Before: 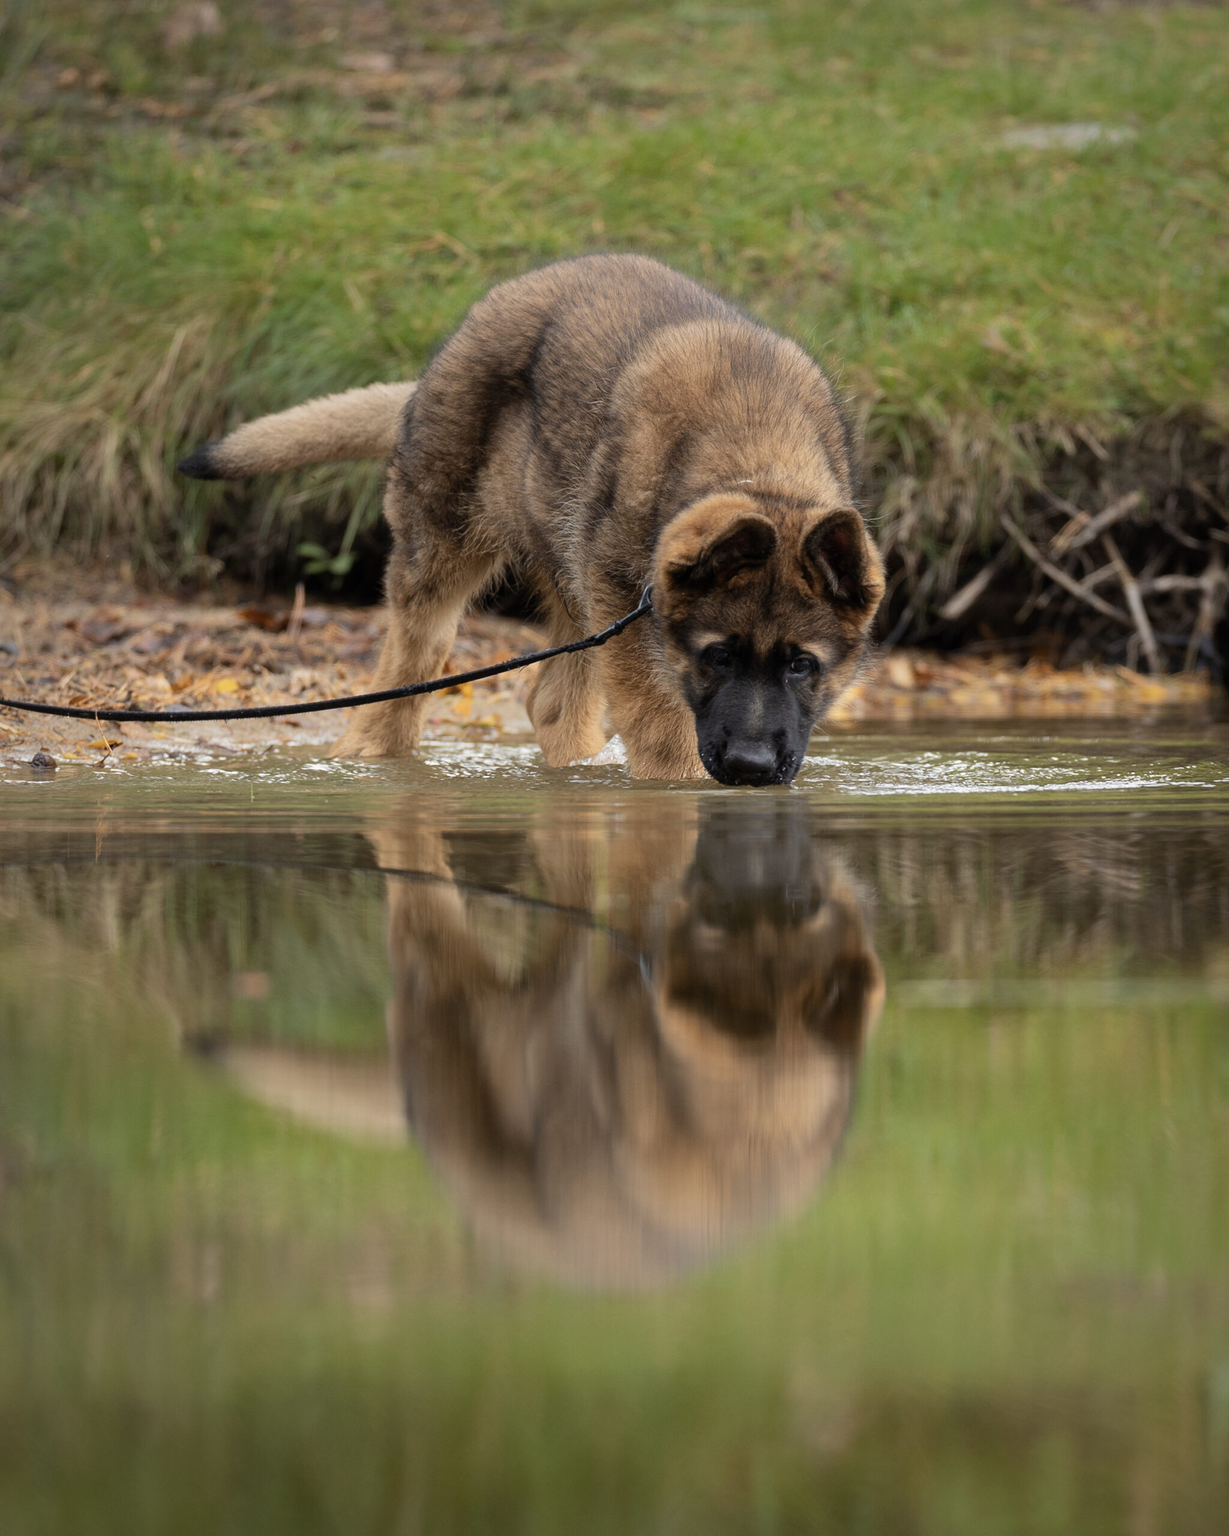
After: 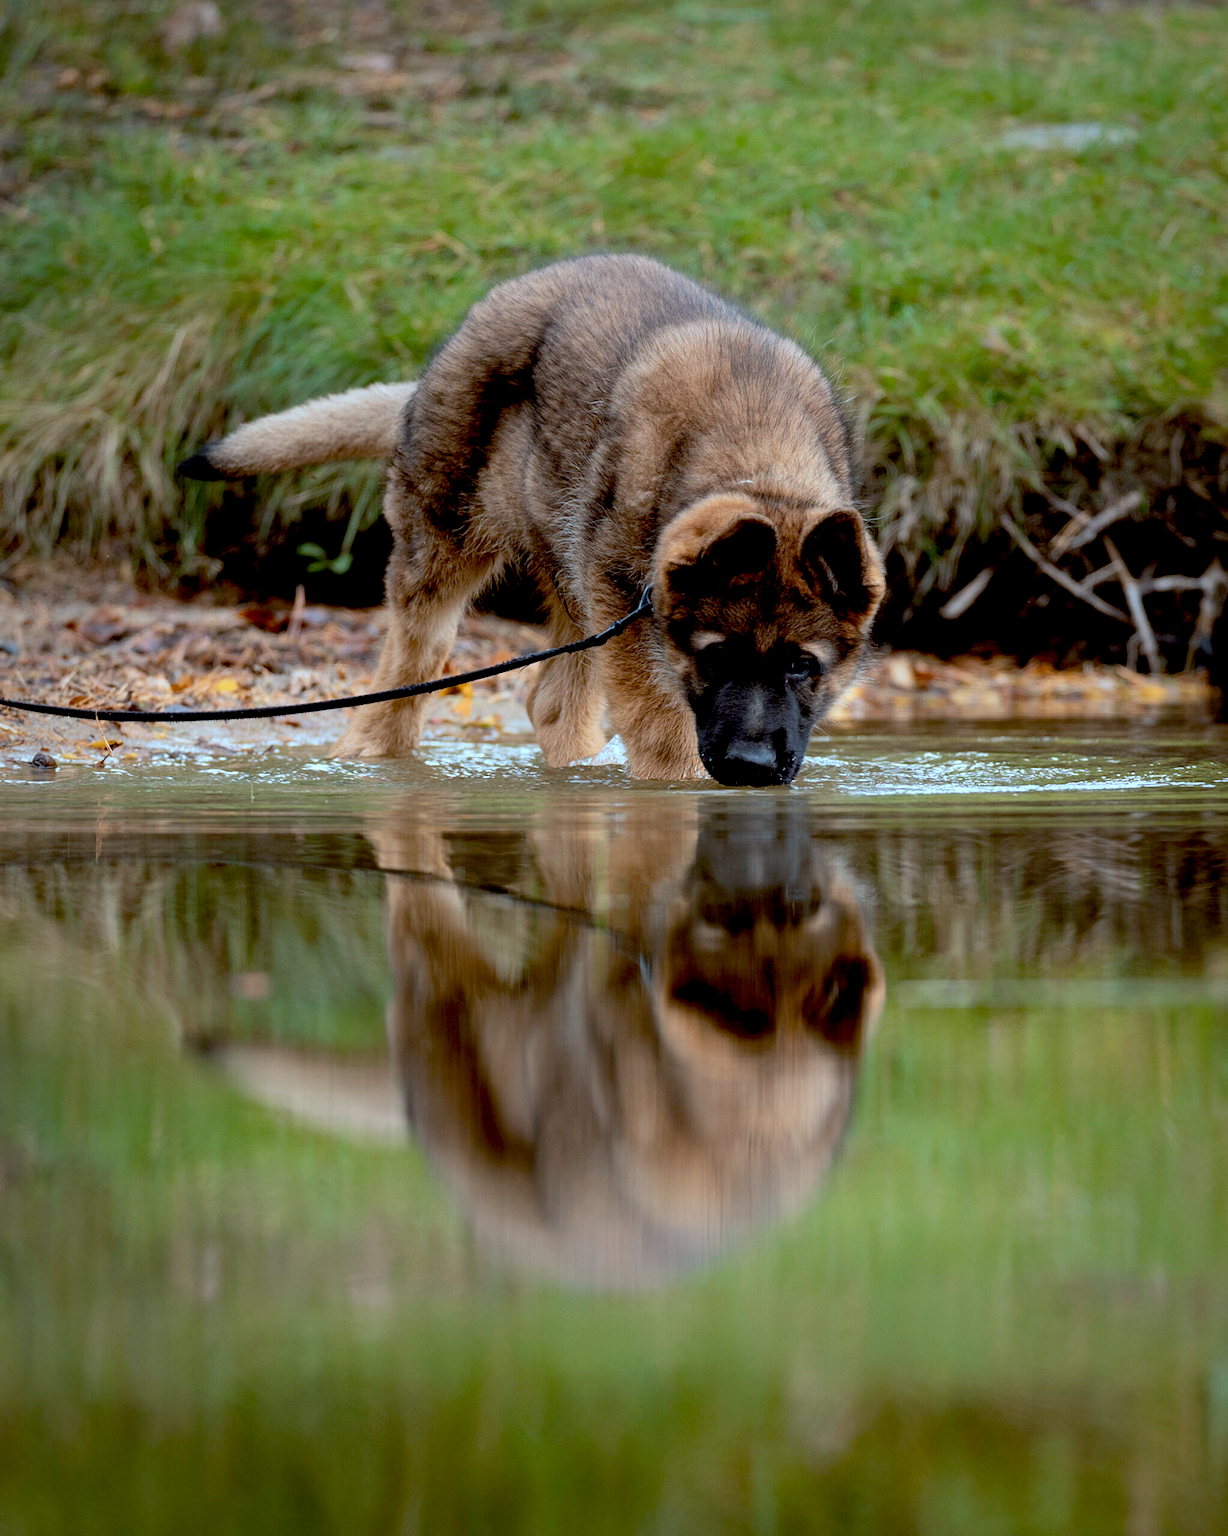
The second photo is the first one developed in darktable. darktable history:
color correction: highlights a* -9.35, highlights b* -23.15
exposure: black level correction 0.025, exposure 0.182 EV, compensate highlight preservation false
